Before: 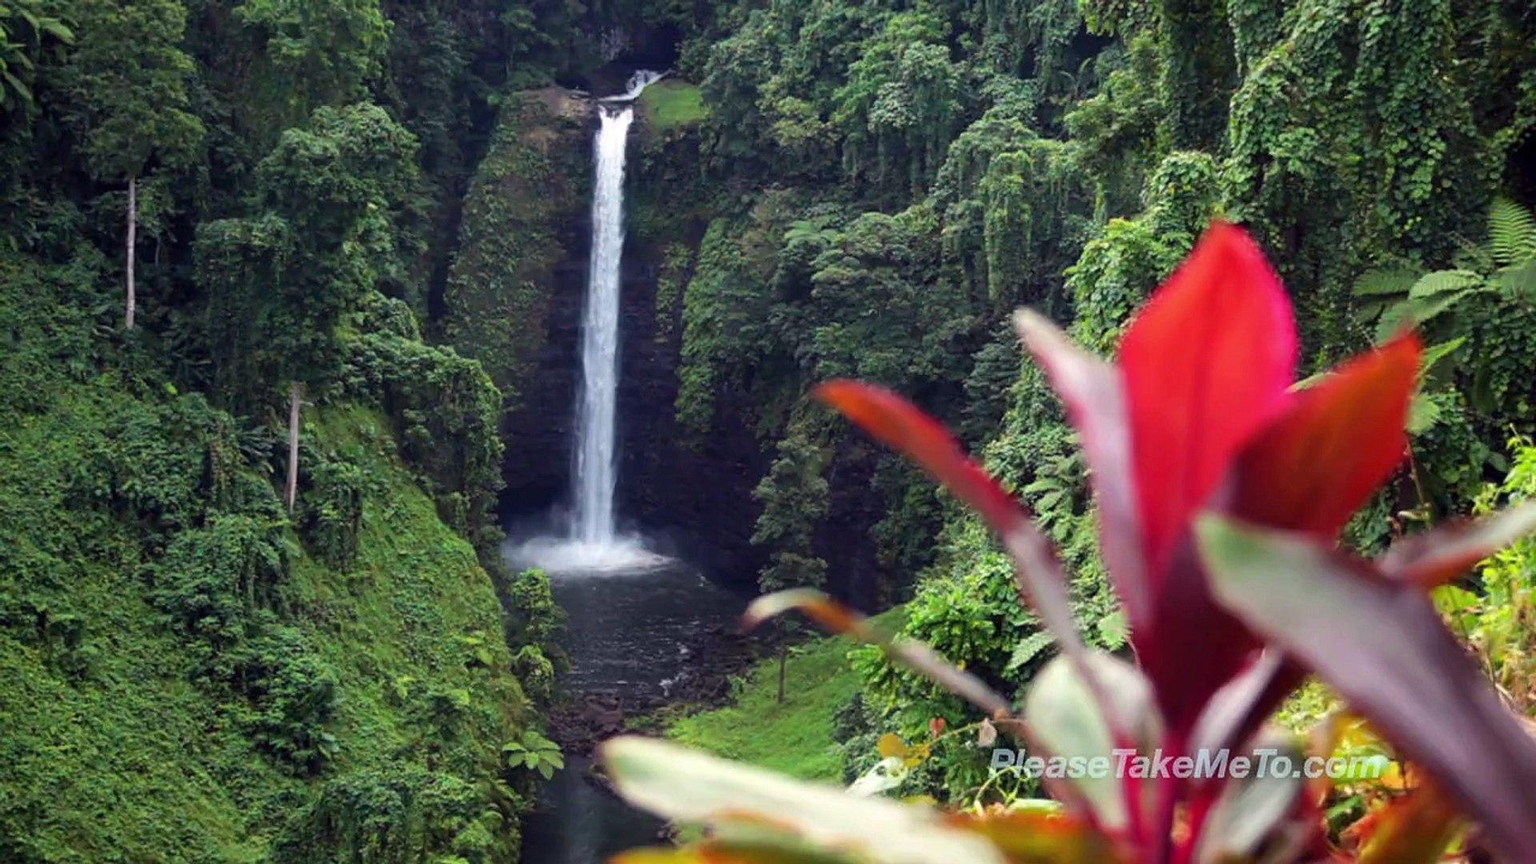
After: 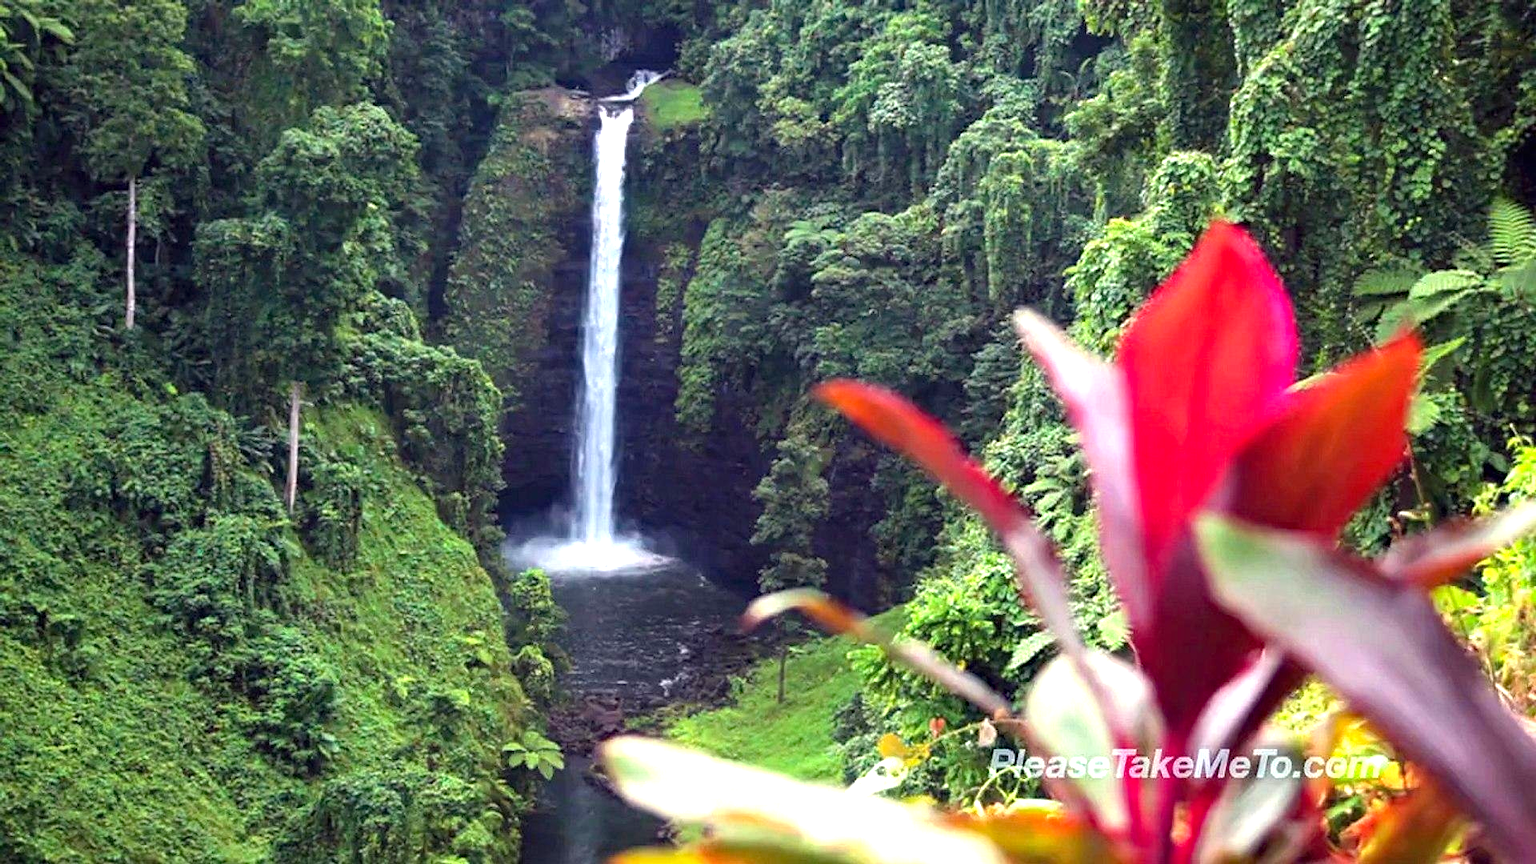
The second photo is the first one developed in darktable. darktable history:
exposure: black level correction 0, exposure 1 EV, compensate highlight preservation false
haze removal: compatibility mode true, adaptive false
